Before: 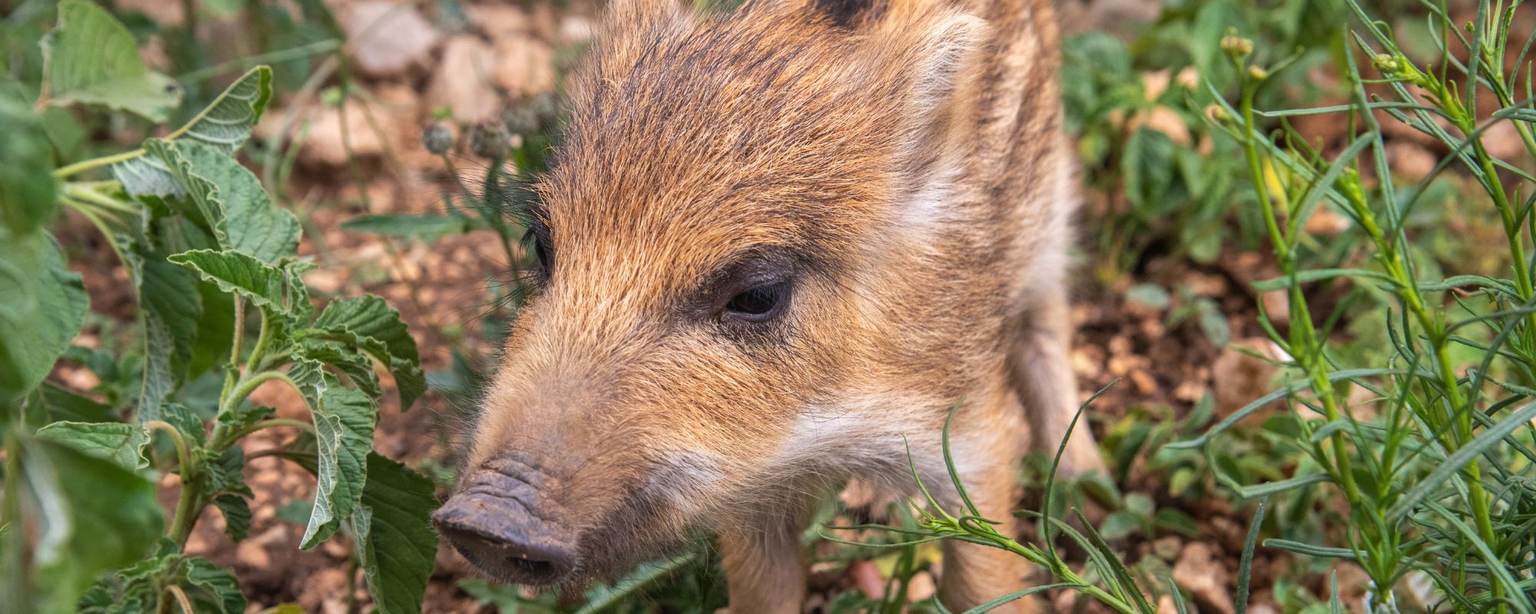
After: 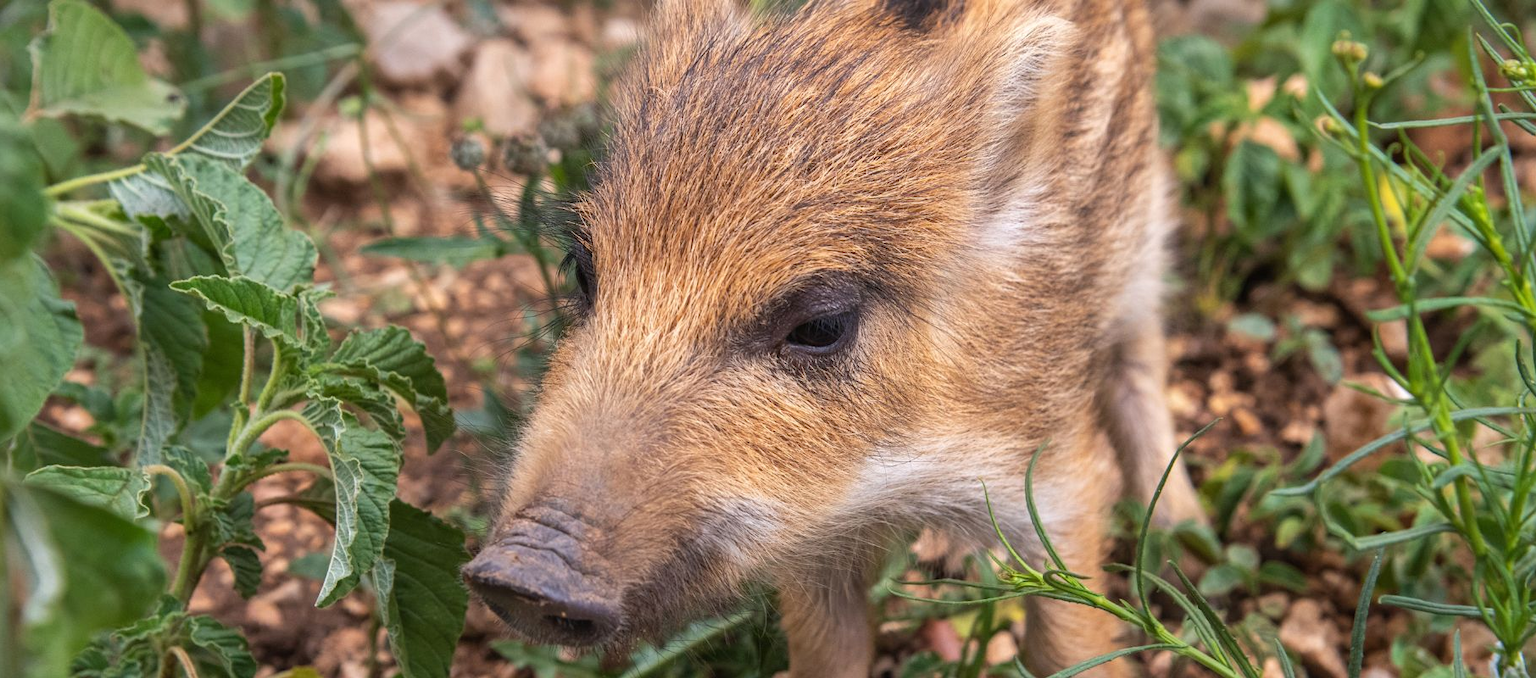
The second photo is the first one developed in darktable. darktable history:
crop and rotate: left 0.936%, right 8.437%
